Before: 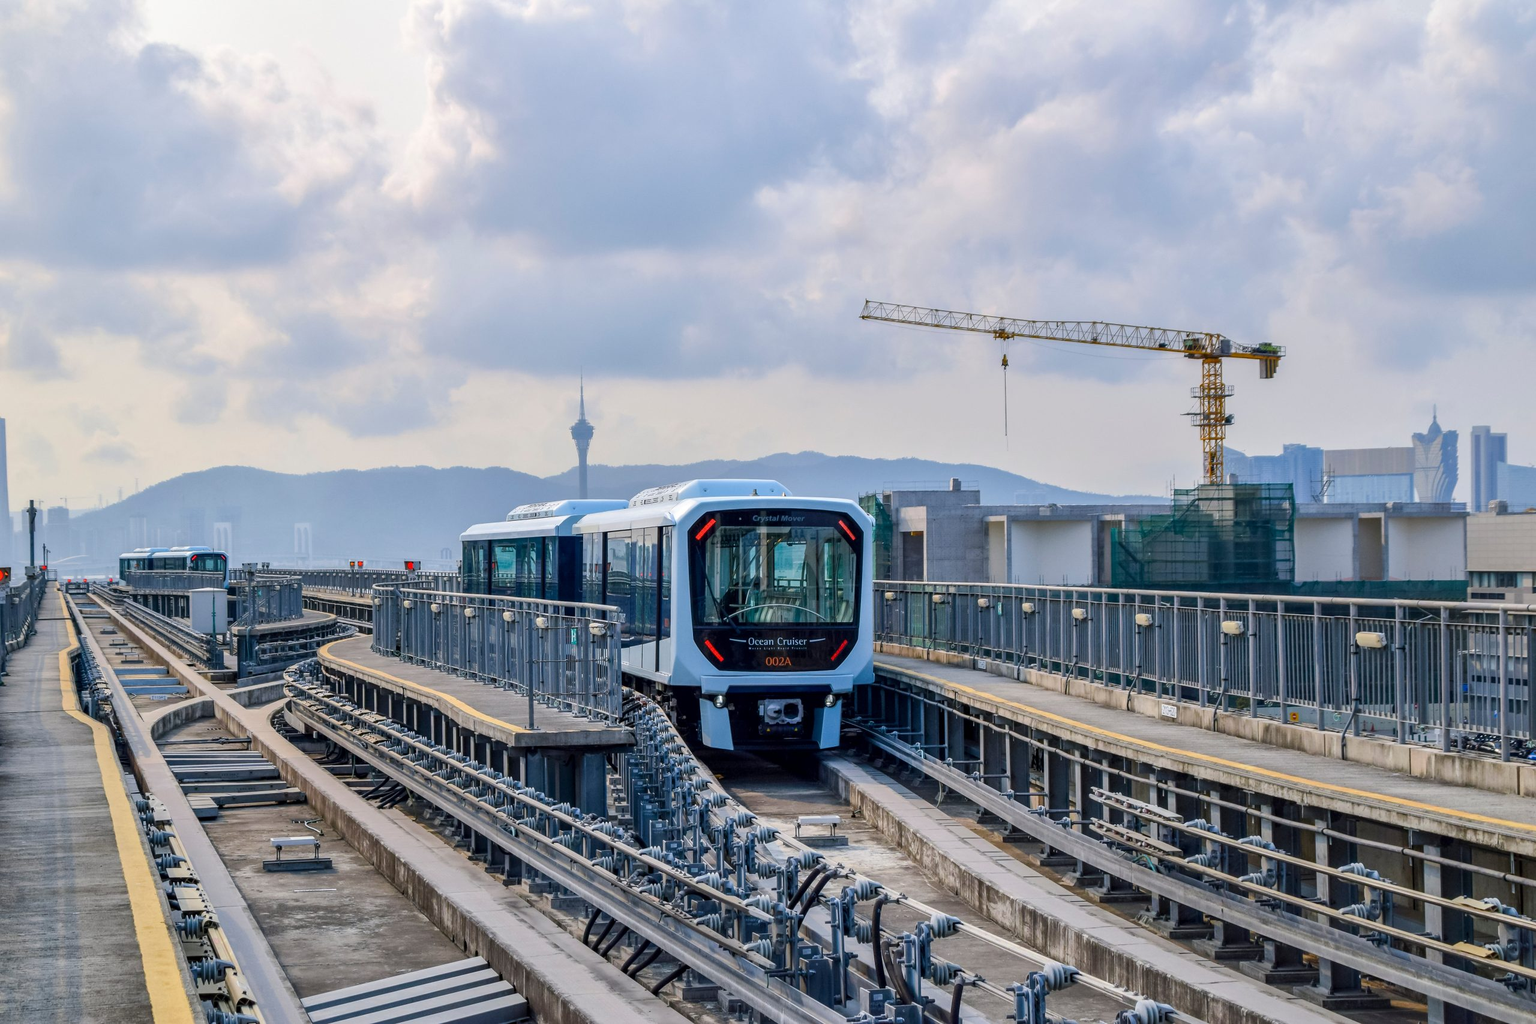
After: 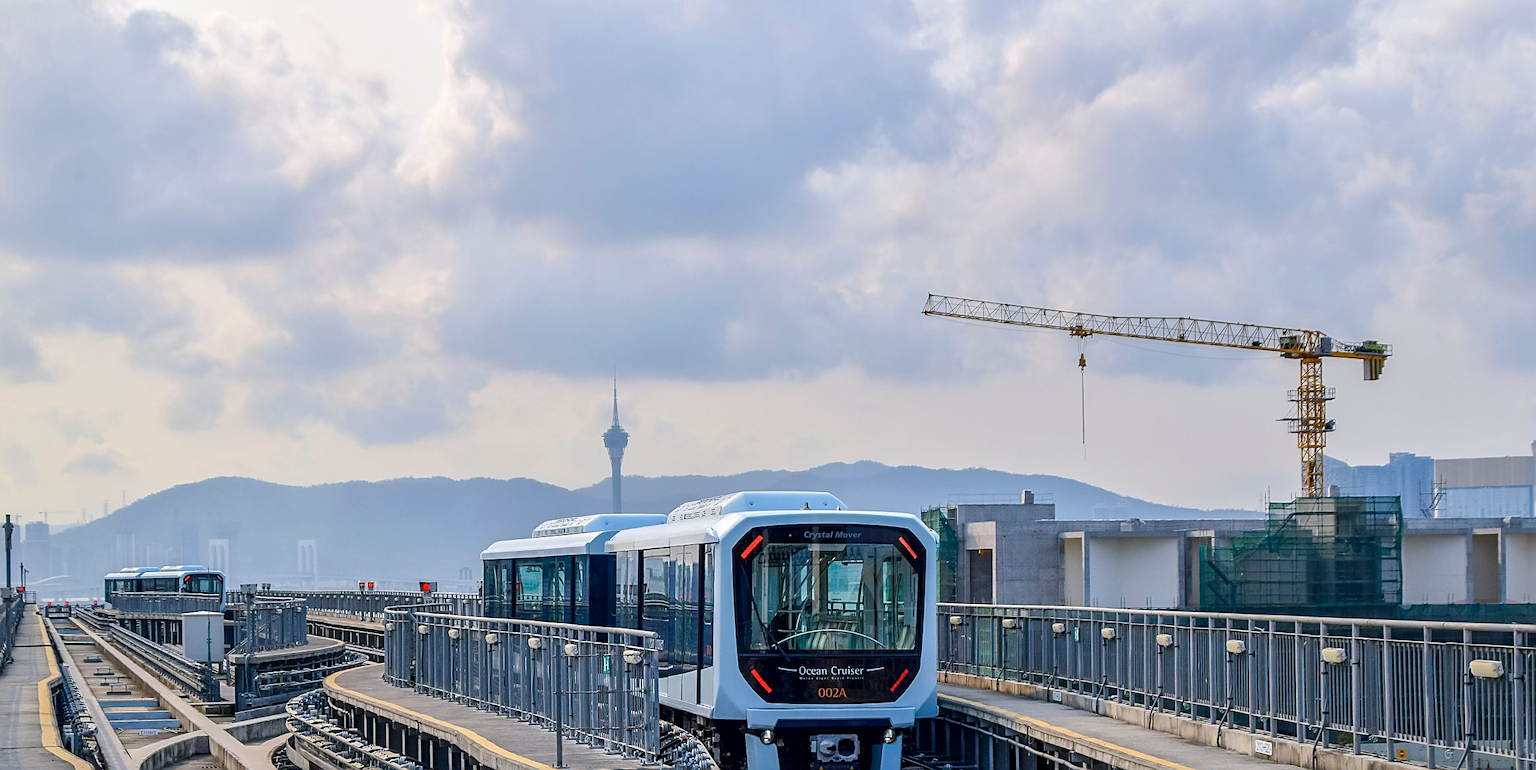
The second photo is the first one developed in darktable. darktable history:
crop: left 1.617%, top 3.354%, right 7.773%, bottom 28.425%
sharpen: amount 0.569
